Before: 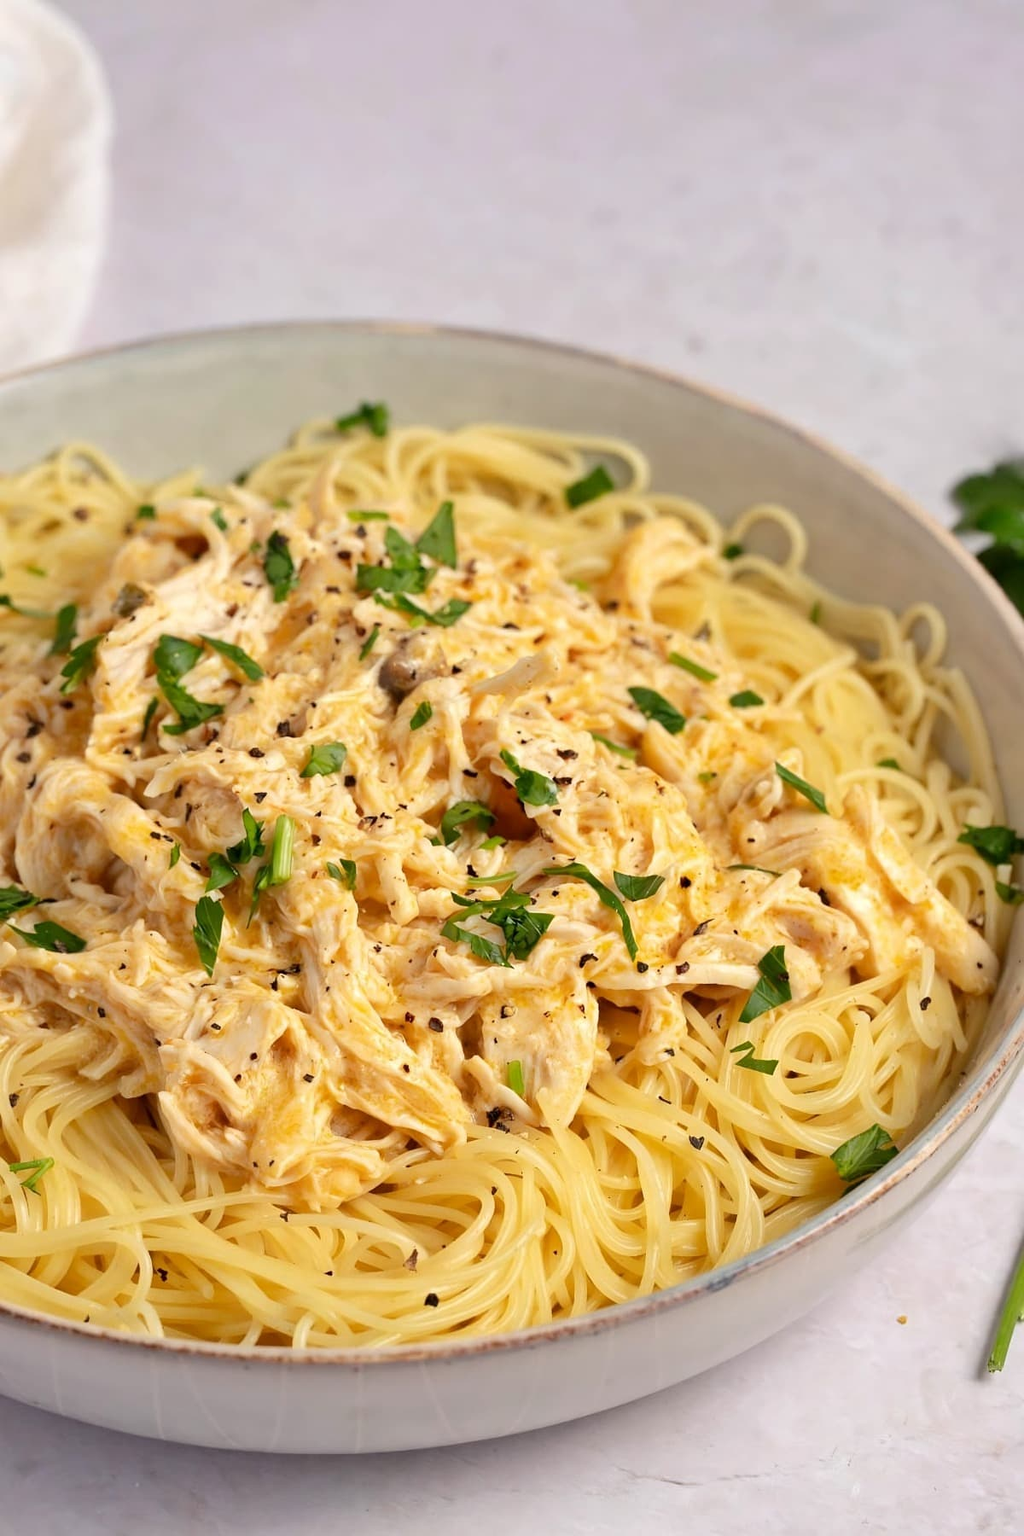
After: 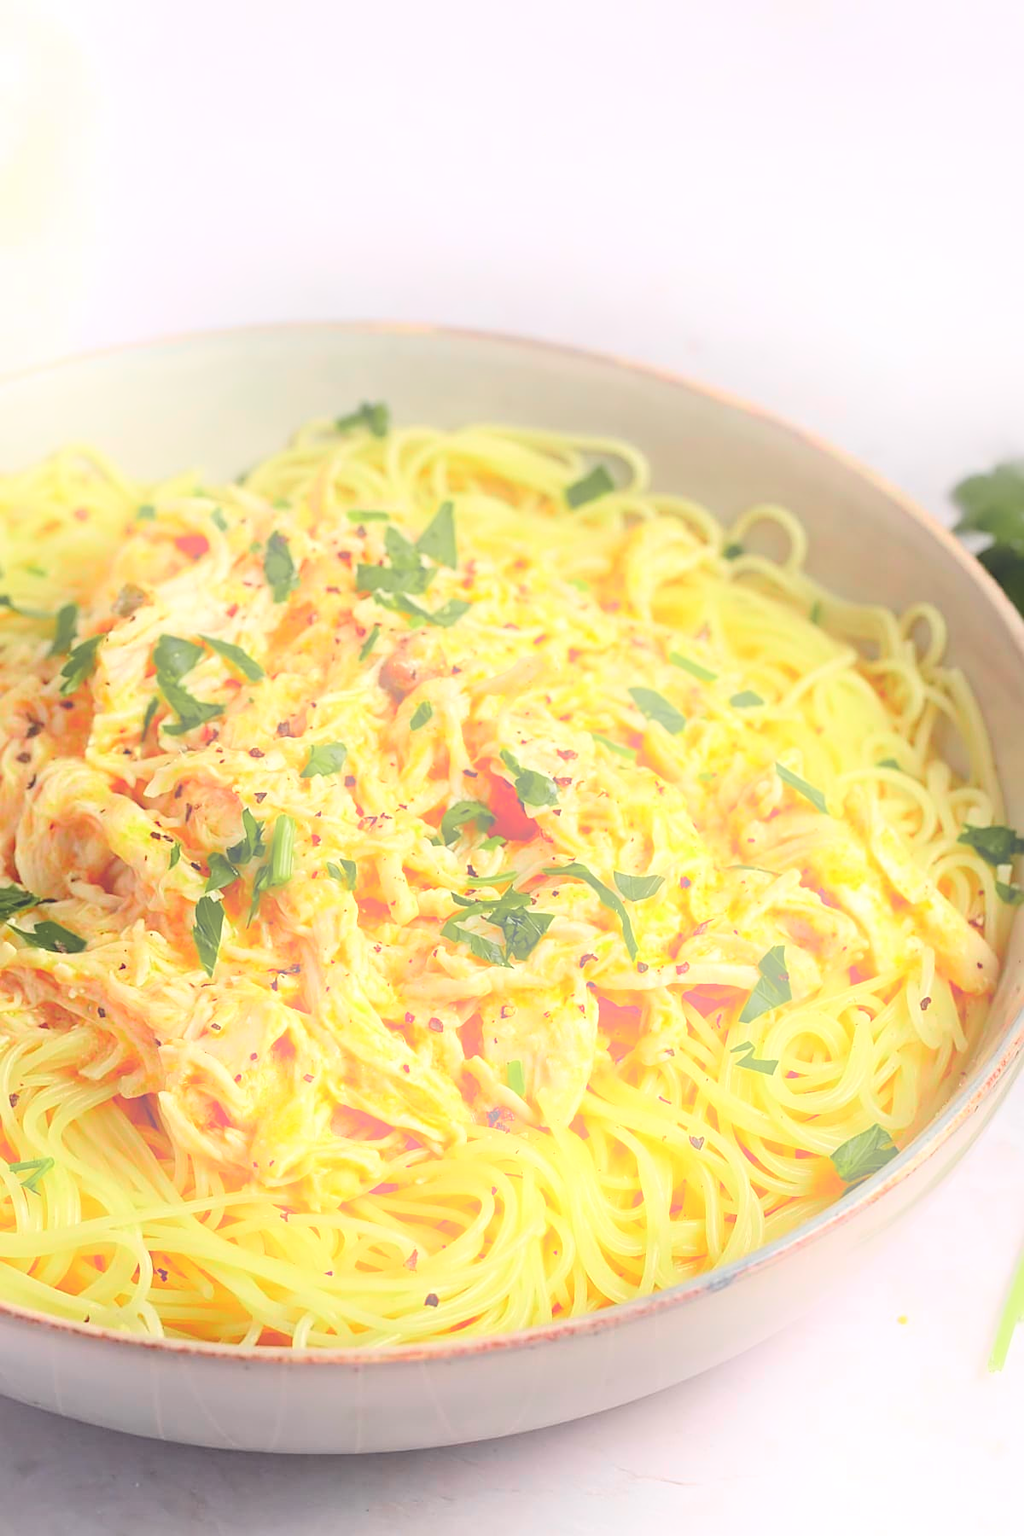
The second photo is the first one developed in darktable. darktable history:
sharpen: on, module defaults
color zones: curves: ch0 [(0, 0.533) (0.126, 0.533) (0.234, 0.533) (0.368, 0.357) (0.5, 0.5) (0.625, 0.5) (0.74, 0.637) (0.875, 0.5)]; ch1 [(0.004, 0.708) (0.129, 0.662) (0.25, 0.5) (0.375, 0.331) (0.496, 0.396) (0.625, 0.649) (0.739, 0.26) (0.875, 0.5) (1, 0.478)]; ch2 [(0, 0.409) (0.132, 0.403) (0.236, 0.558) (0.379, 0.448) (0.5, 0.5) (0.625, 0.5) (0.691, 0.39) (0.875, 0.5)]
bloom: on, module defaults
